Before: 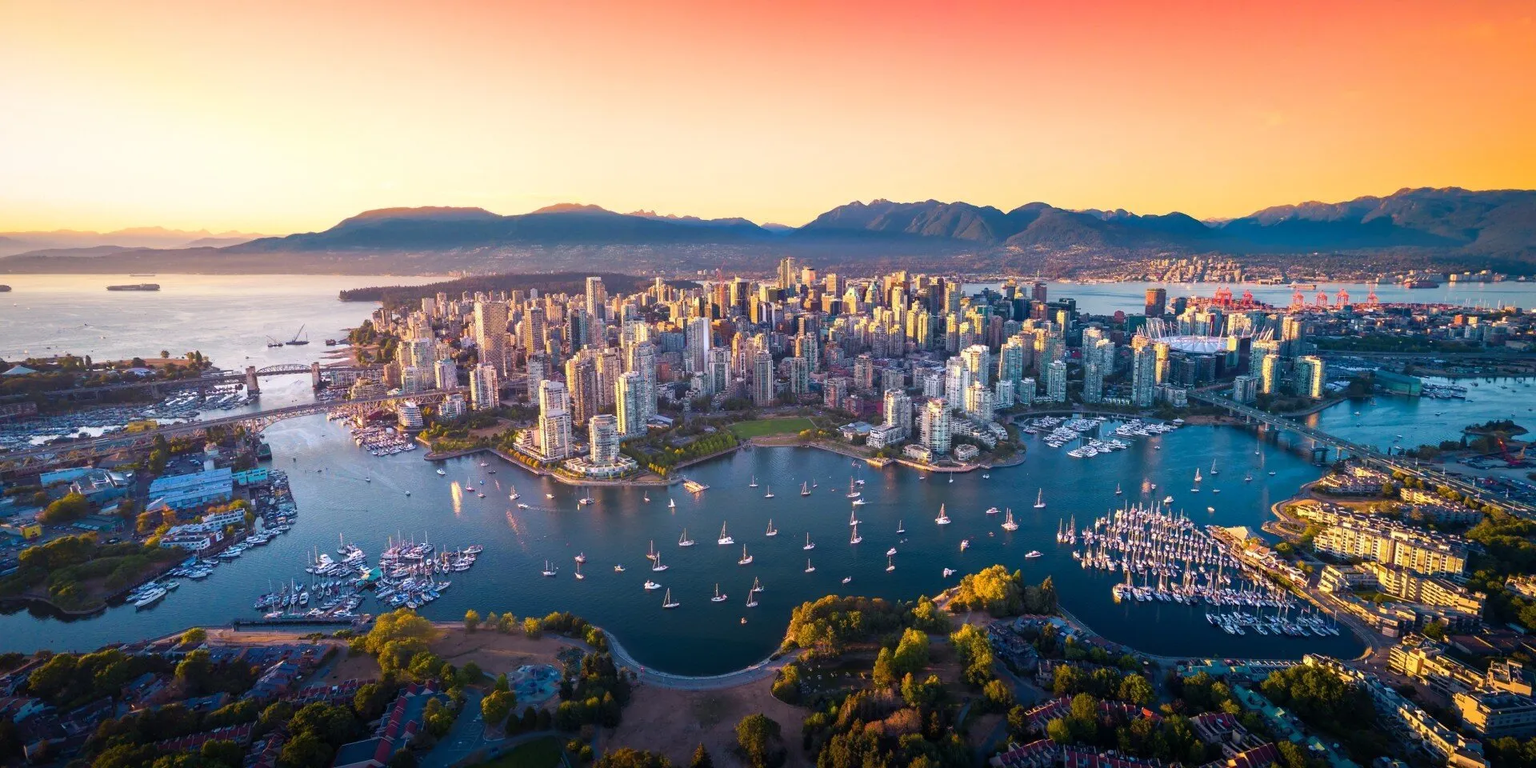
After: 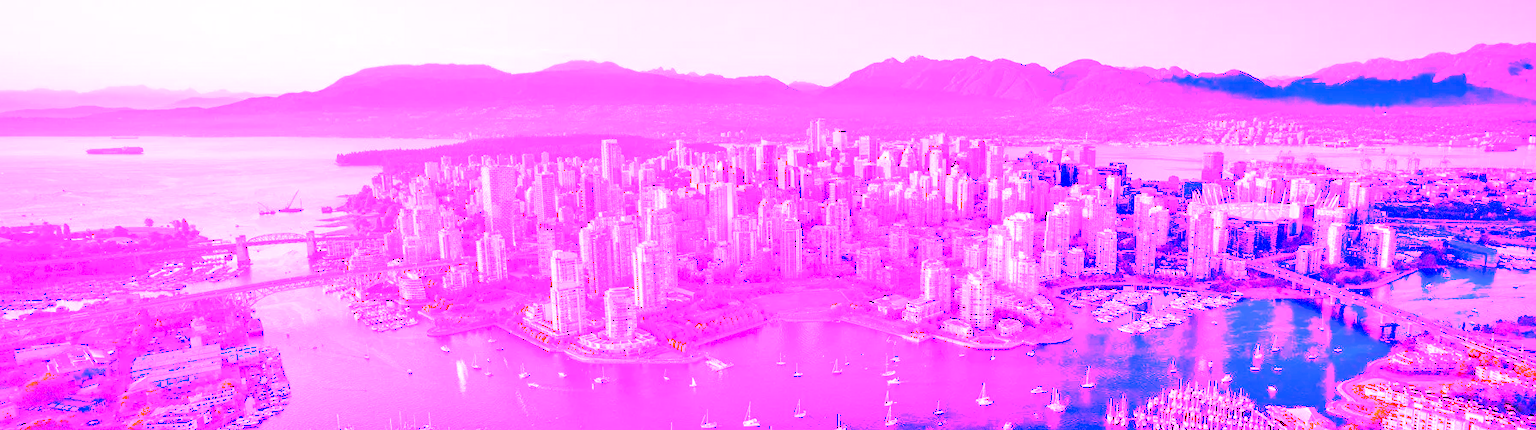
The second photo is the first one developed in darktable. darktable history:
white balance: red 8, blue 8
local contrast: mode bilateral grid, contrast 25, coarseness 50, detail 123%, midtone range 0.2
crop: left 1.744%, top 19.225%, right 5.069%, bottom 28.357%
grain: coarseness 3.21 ISO
